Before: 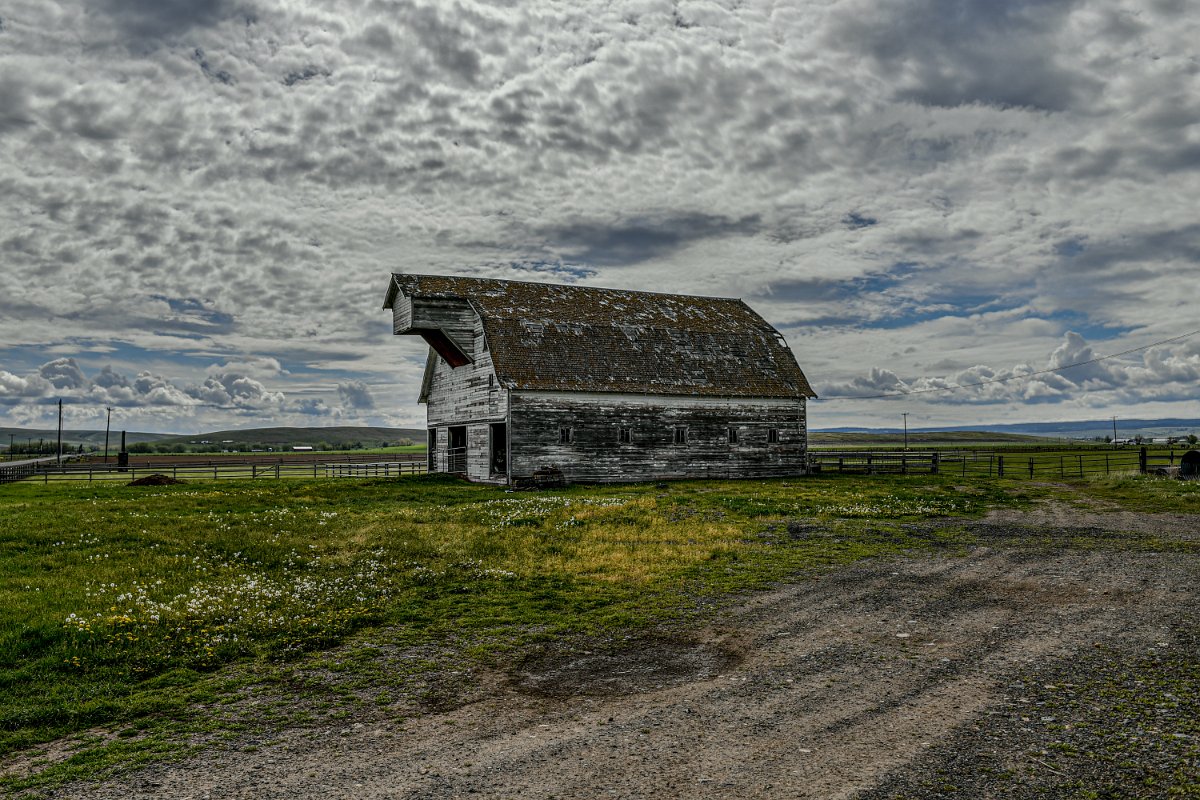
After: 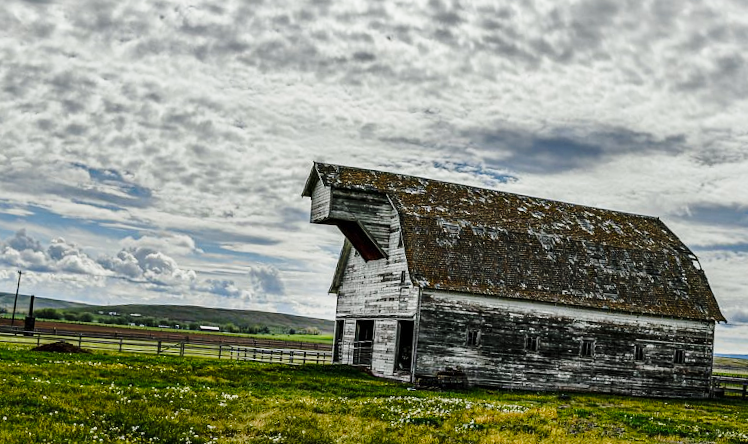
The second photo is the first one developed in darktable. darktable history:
base curve: curves: ch0 [(0, 0) (0.028, 0.03) (0.121, 0.232) (0.46, 0.748) (0.859, 0.968) (1, 1)], preserve colors none
crop and rotate: angle -4.99°, left 2.122%, top 6.945%, right 27.566%, bottom 30.519%
